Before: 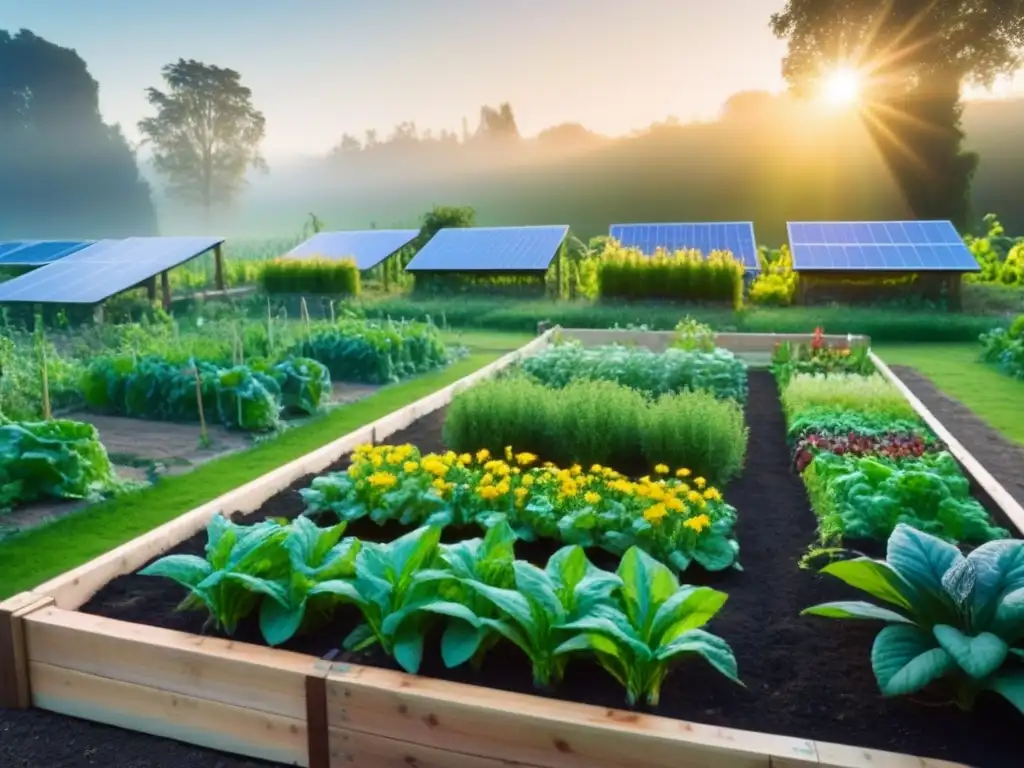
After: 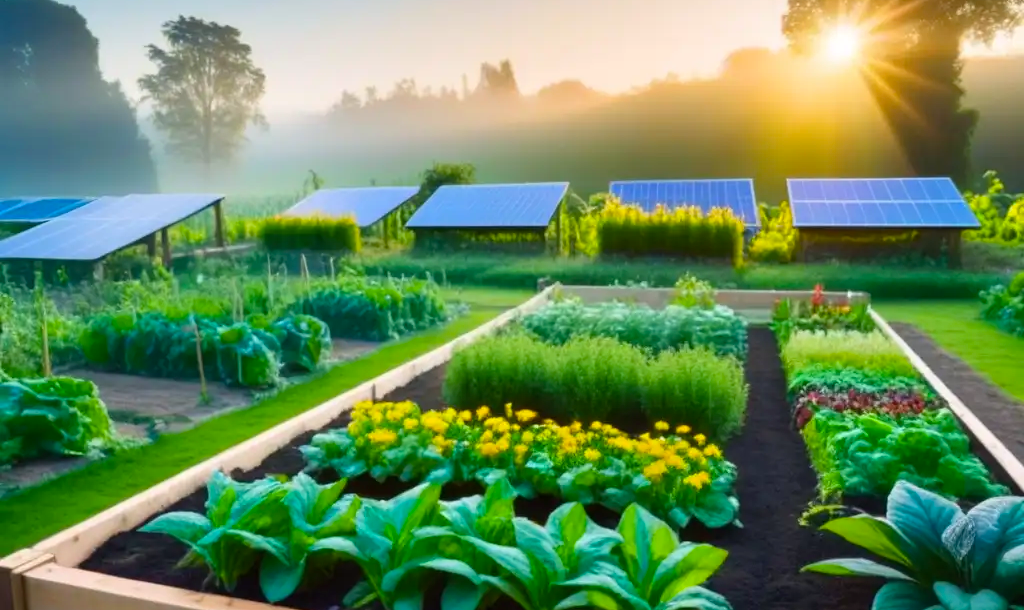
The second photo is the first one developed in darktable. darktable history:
crop and rotate: top 5.65%, bottom 14.916%
color balance rgb: power › chroma 0.226%, power › hue 62.58°, highlights gain › chroma 0.148%, highlights gain › hue 329.76°, perceptual saturation grading › global saturation 25.188%
